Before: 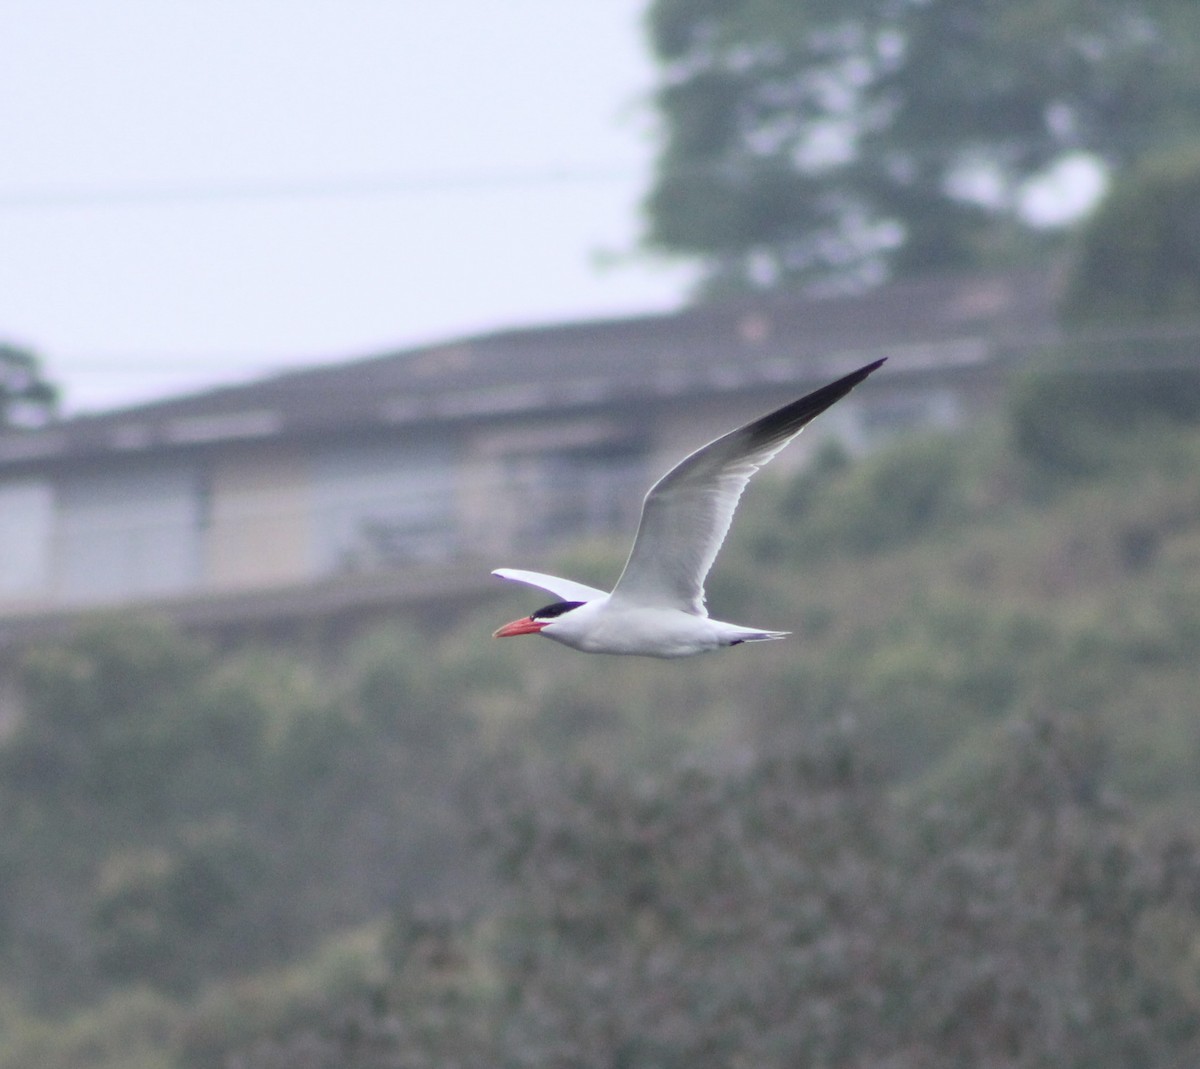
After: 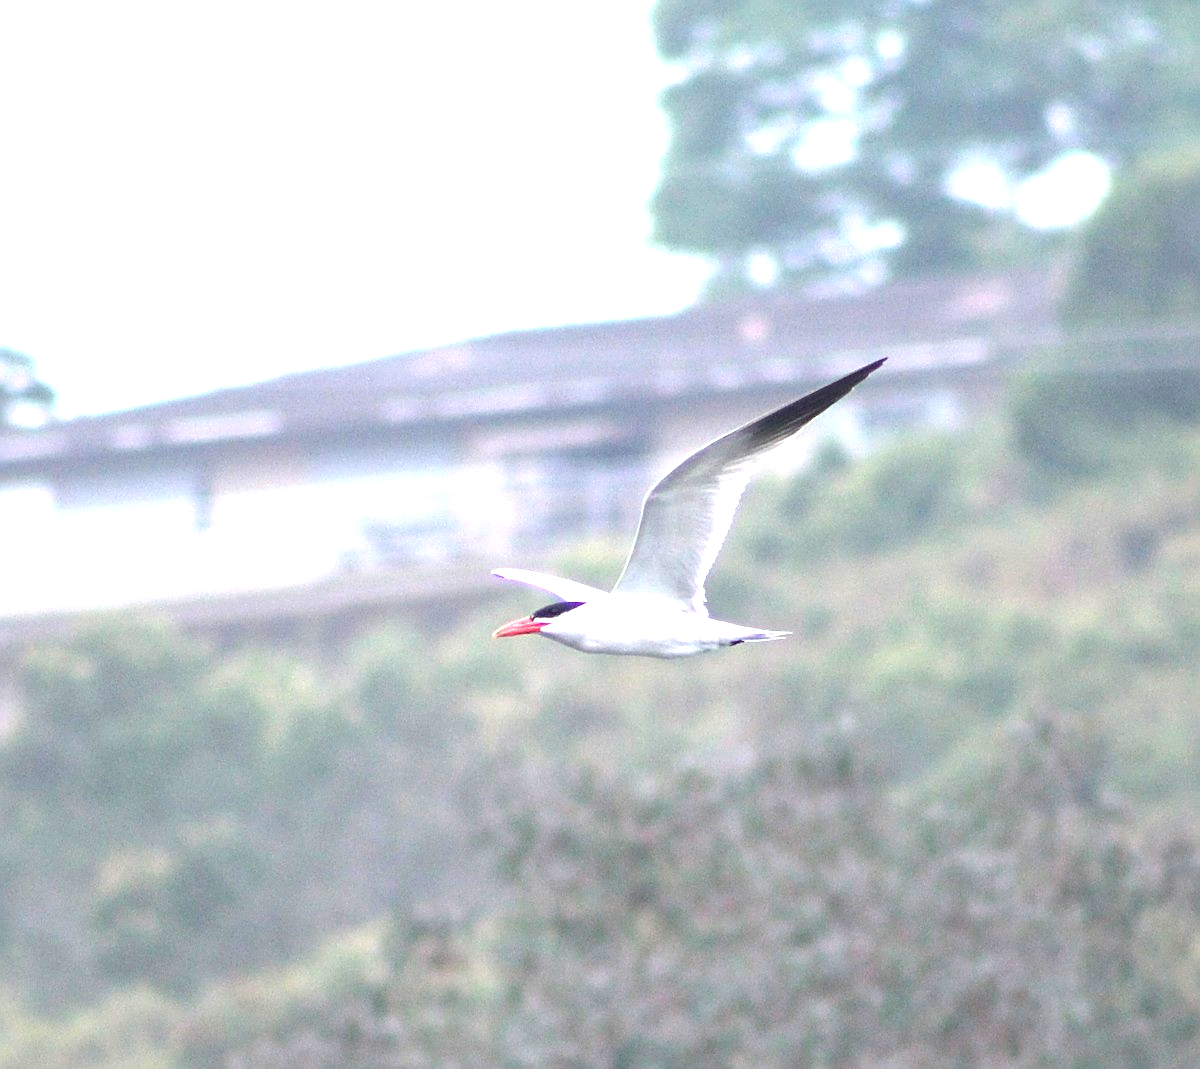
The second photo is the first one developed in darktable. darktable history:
sharpen: on, module defaults
exposure: black level correction 0, exposure 1.5 EV, compensate exposure bias true, compensate highlight preservation false
